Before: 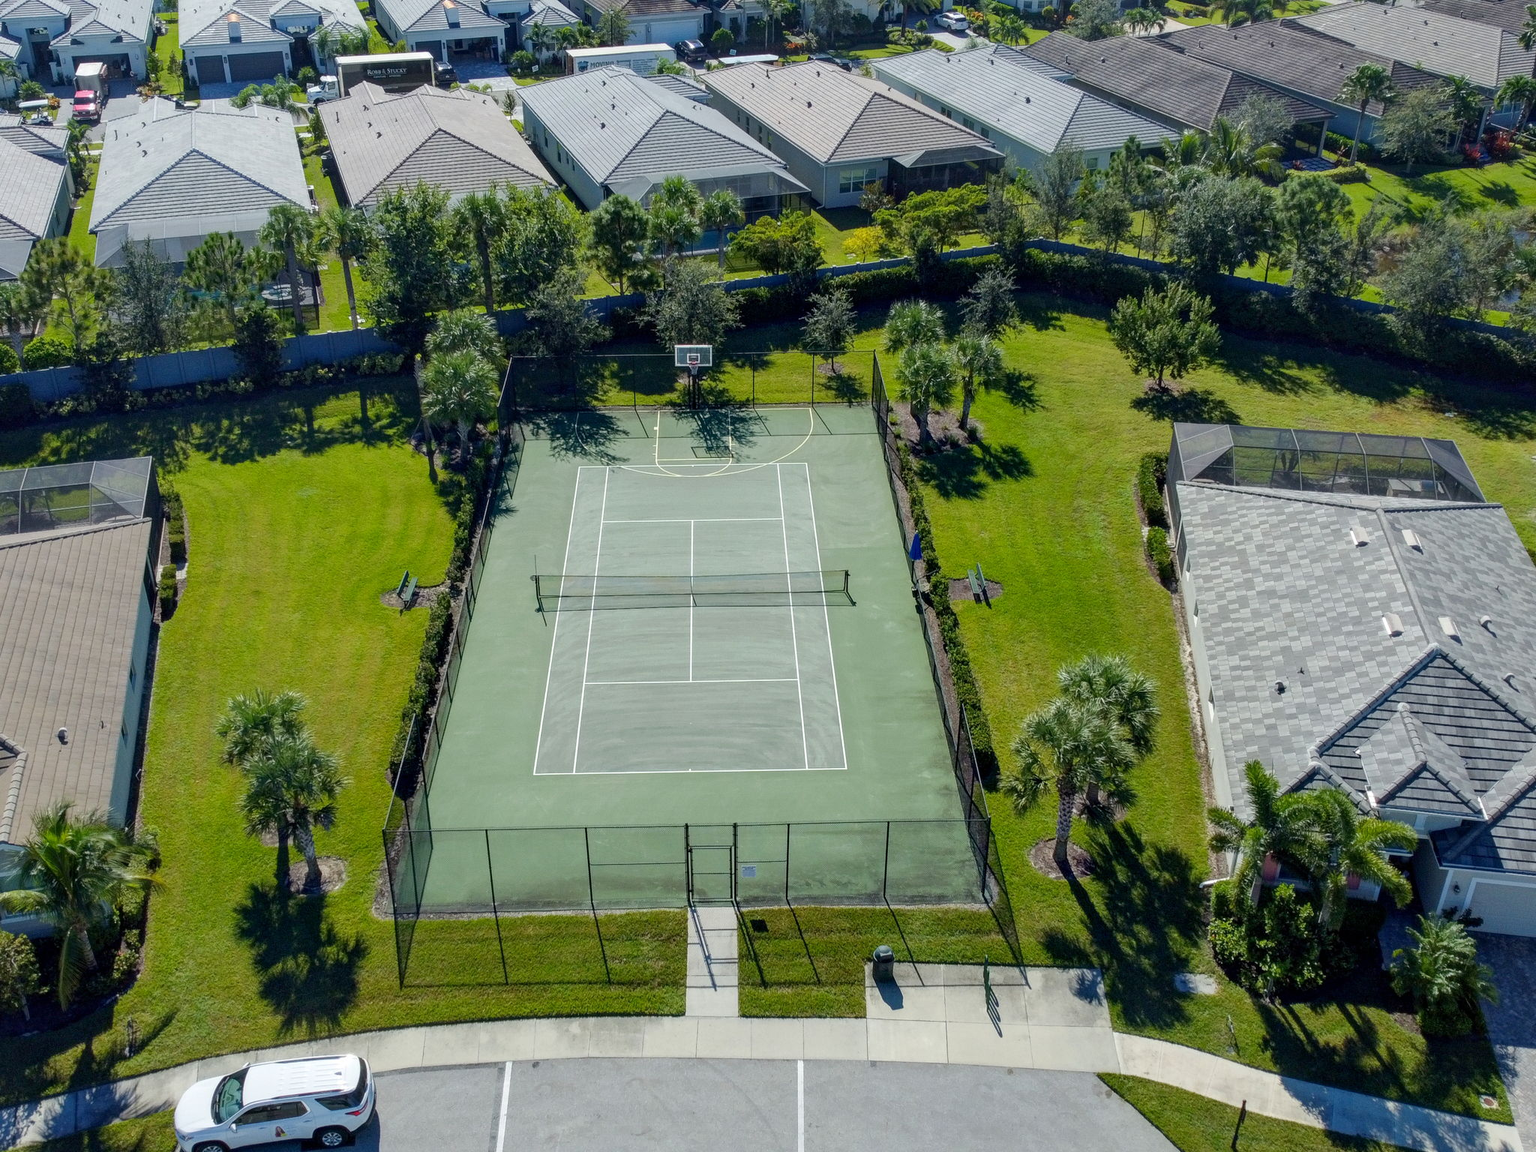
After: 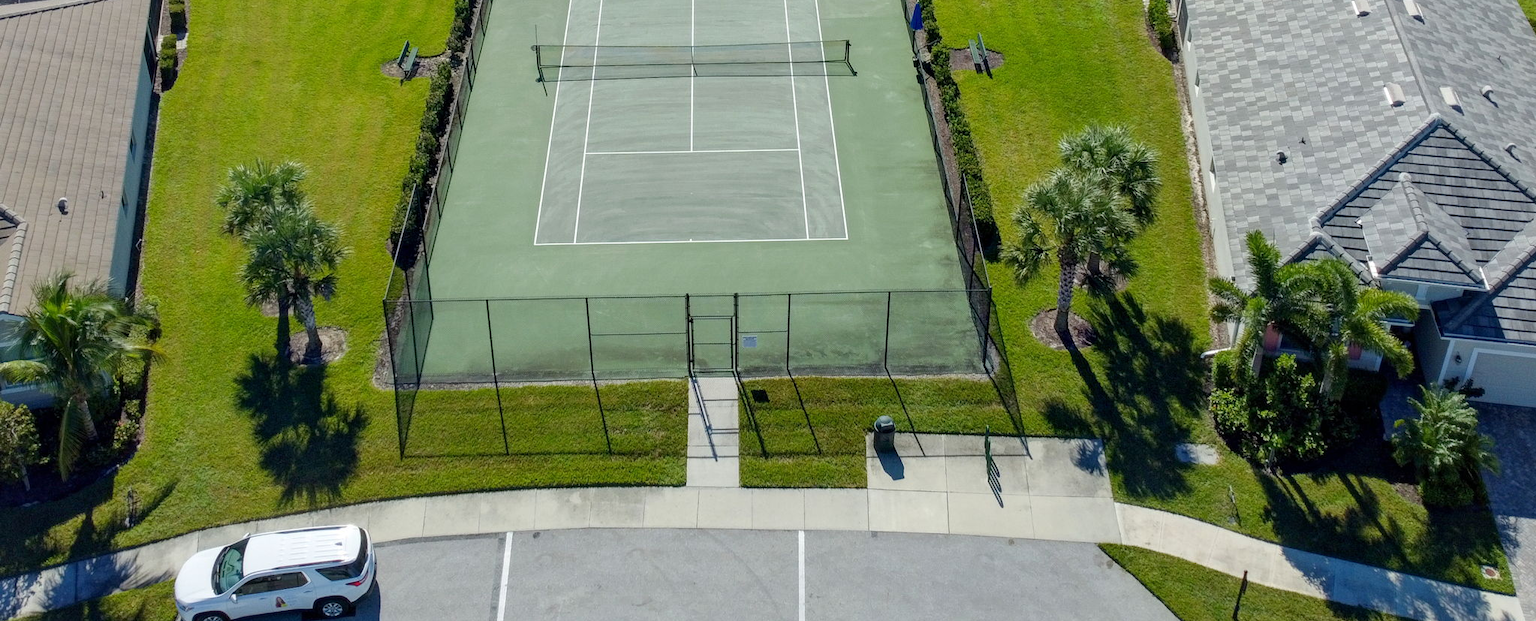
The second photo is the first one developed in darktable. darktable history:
crop and rotate: top 46.075%, right 0.081%
